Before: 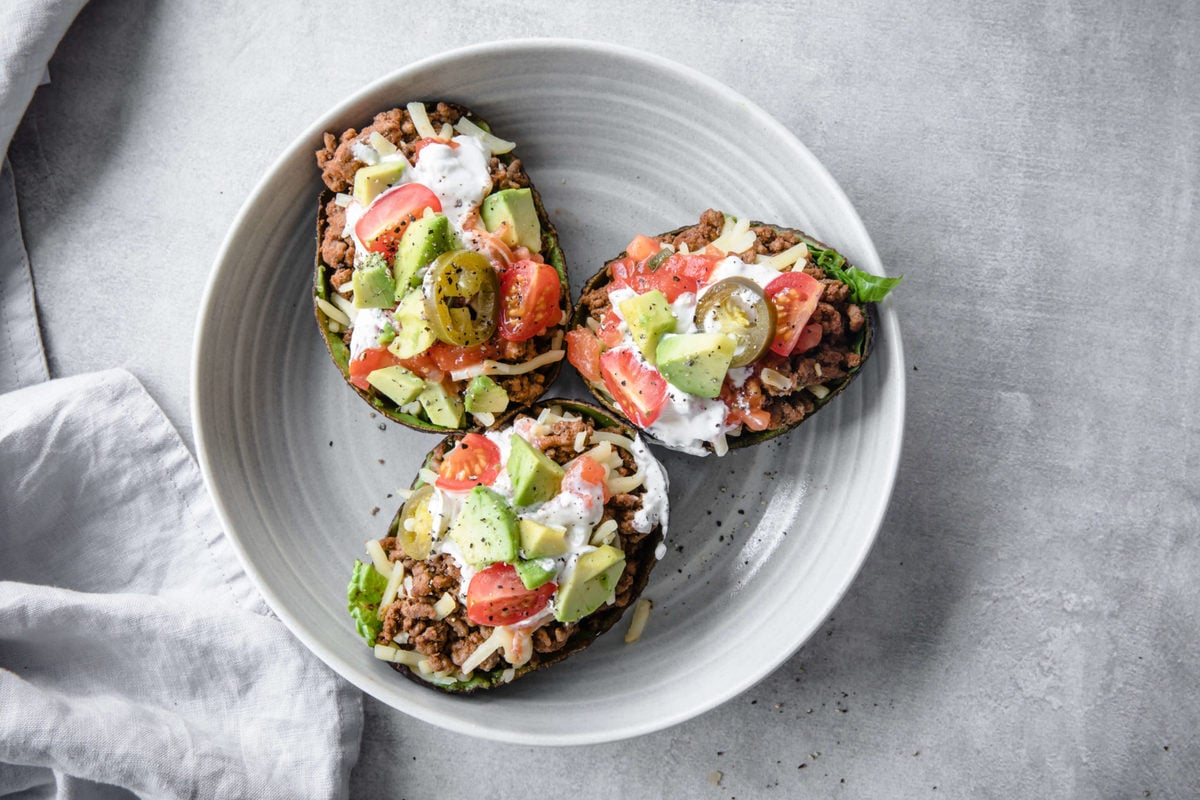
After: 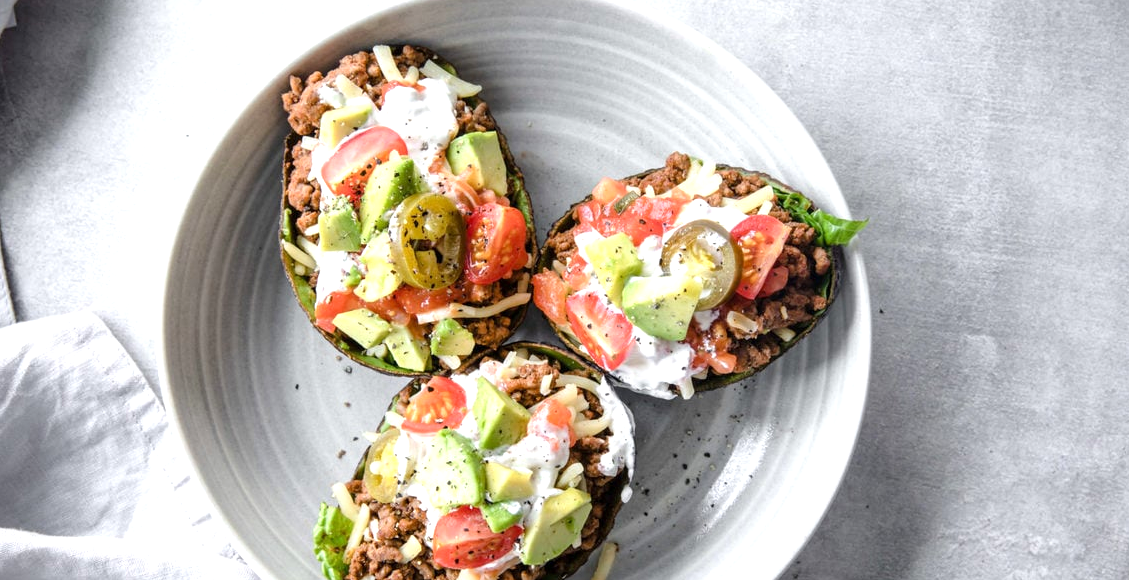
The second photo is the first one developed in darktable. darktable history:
exposure: black level correction 0.001, exposure 0.499 EV, compensate exposure bias true, compensate highlight preservation false
crop: left 2.834%, top 7.149%, right 3.083%, bottom 20.263%
